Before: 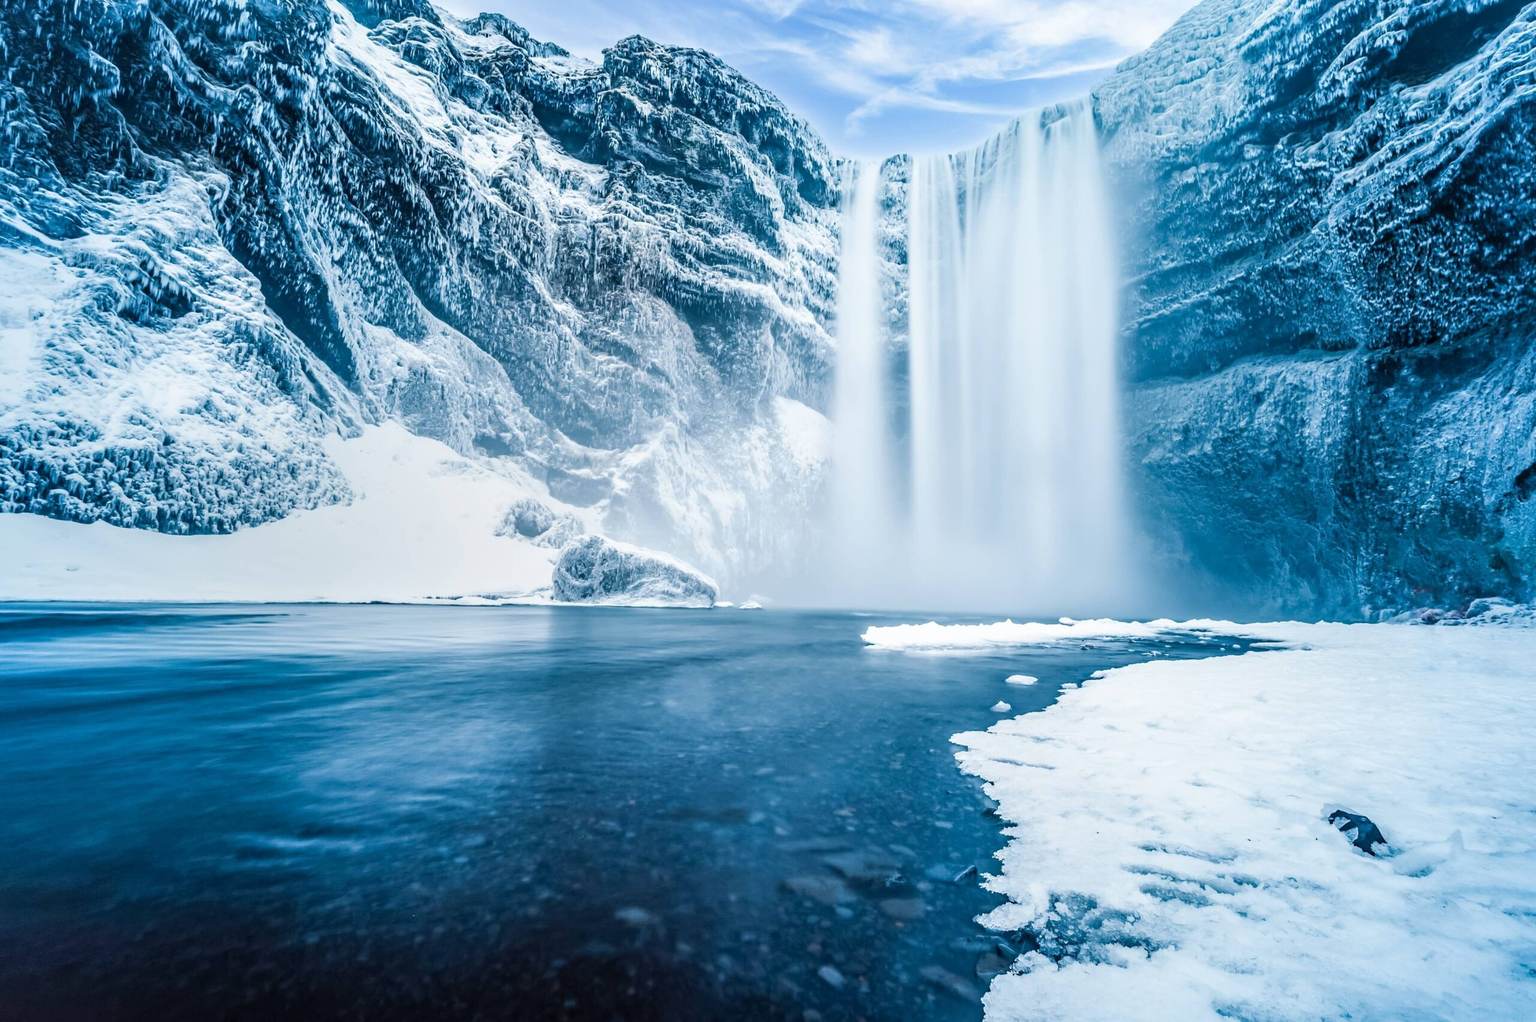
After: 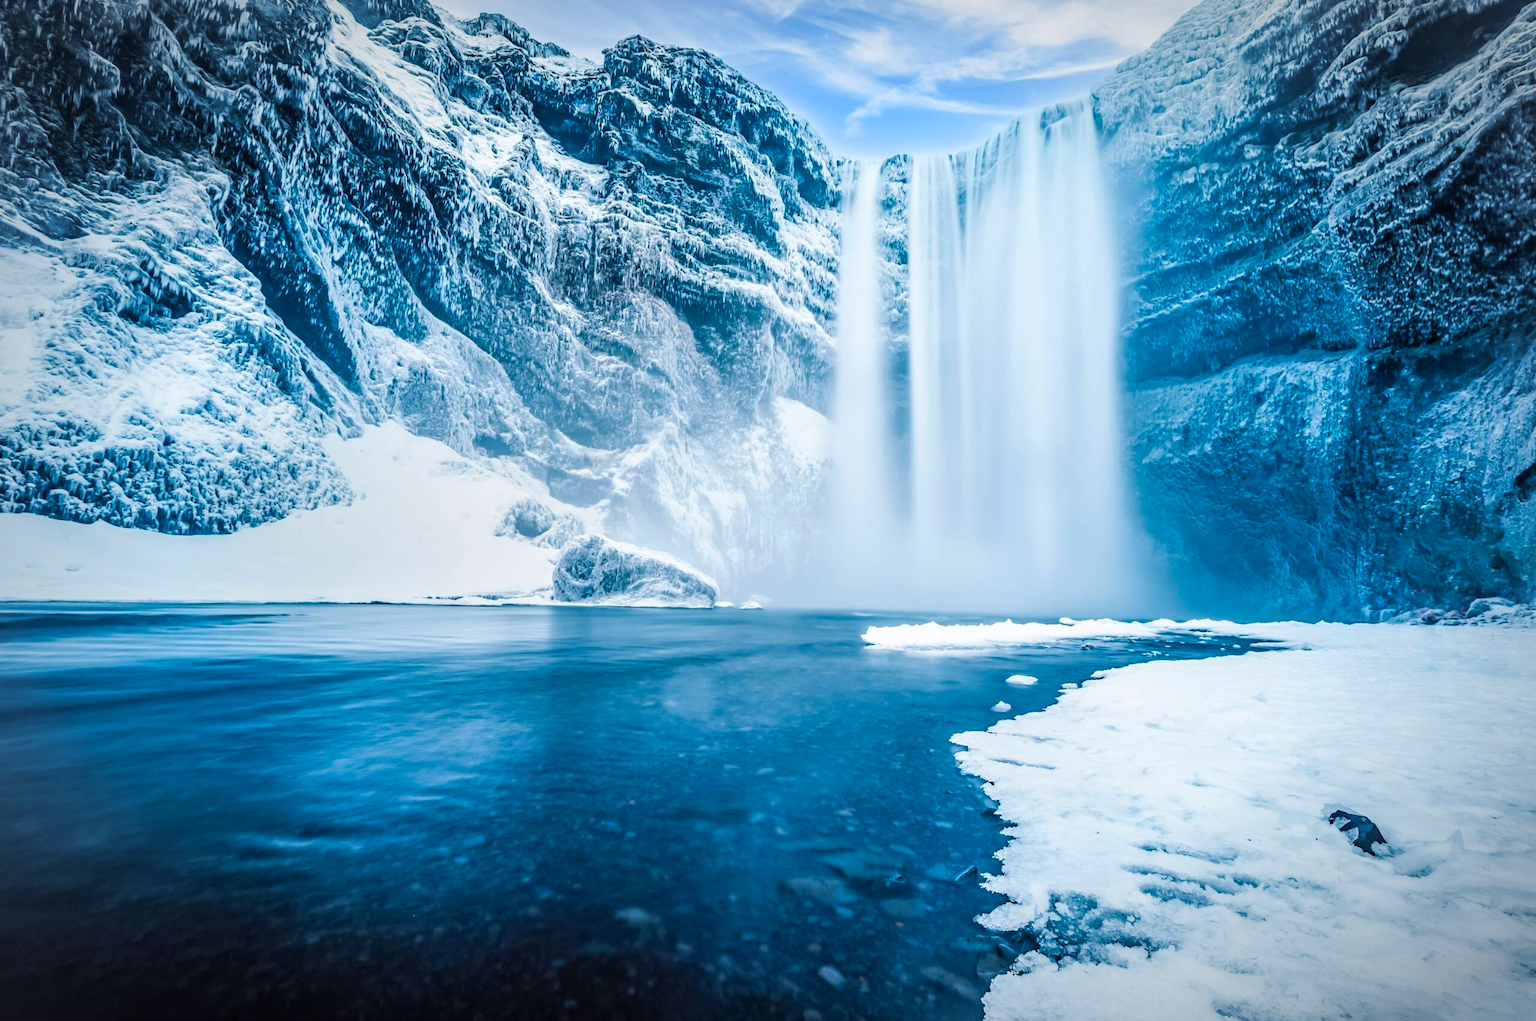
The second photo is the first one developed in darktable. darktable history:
vignetting: fall-off start 78.66%, brightness -0.48, width/height ratio 1.326
color balance rgb: perceptual saturation grading › global saturation 25.351%, global vibrance 20%
